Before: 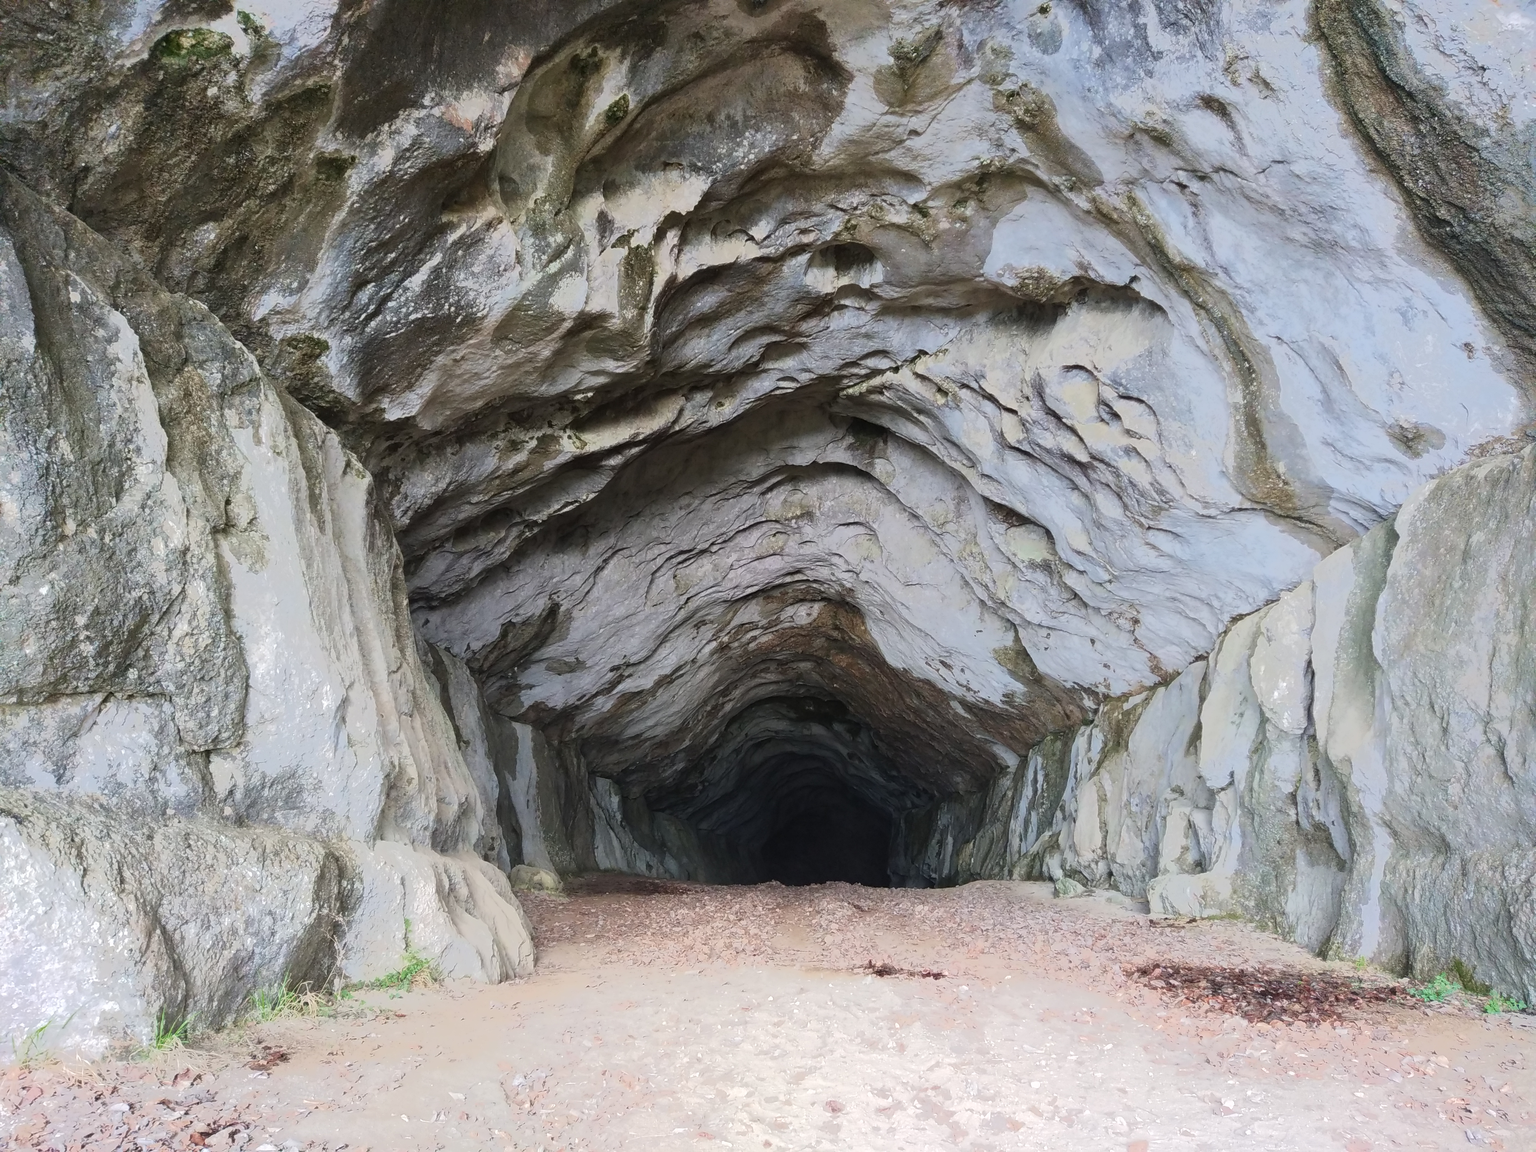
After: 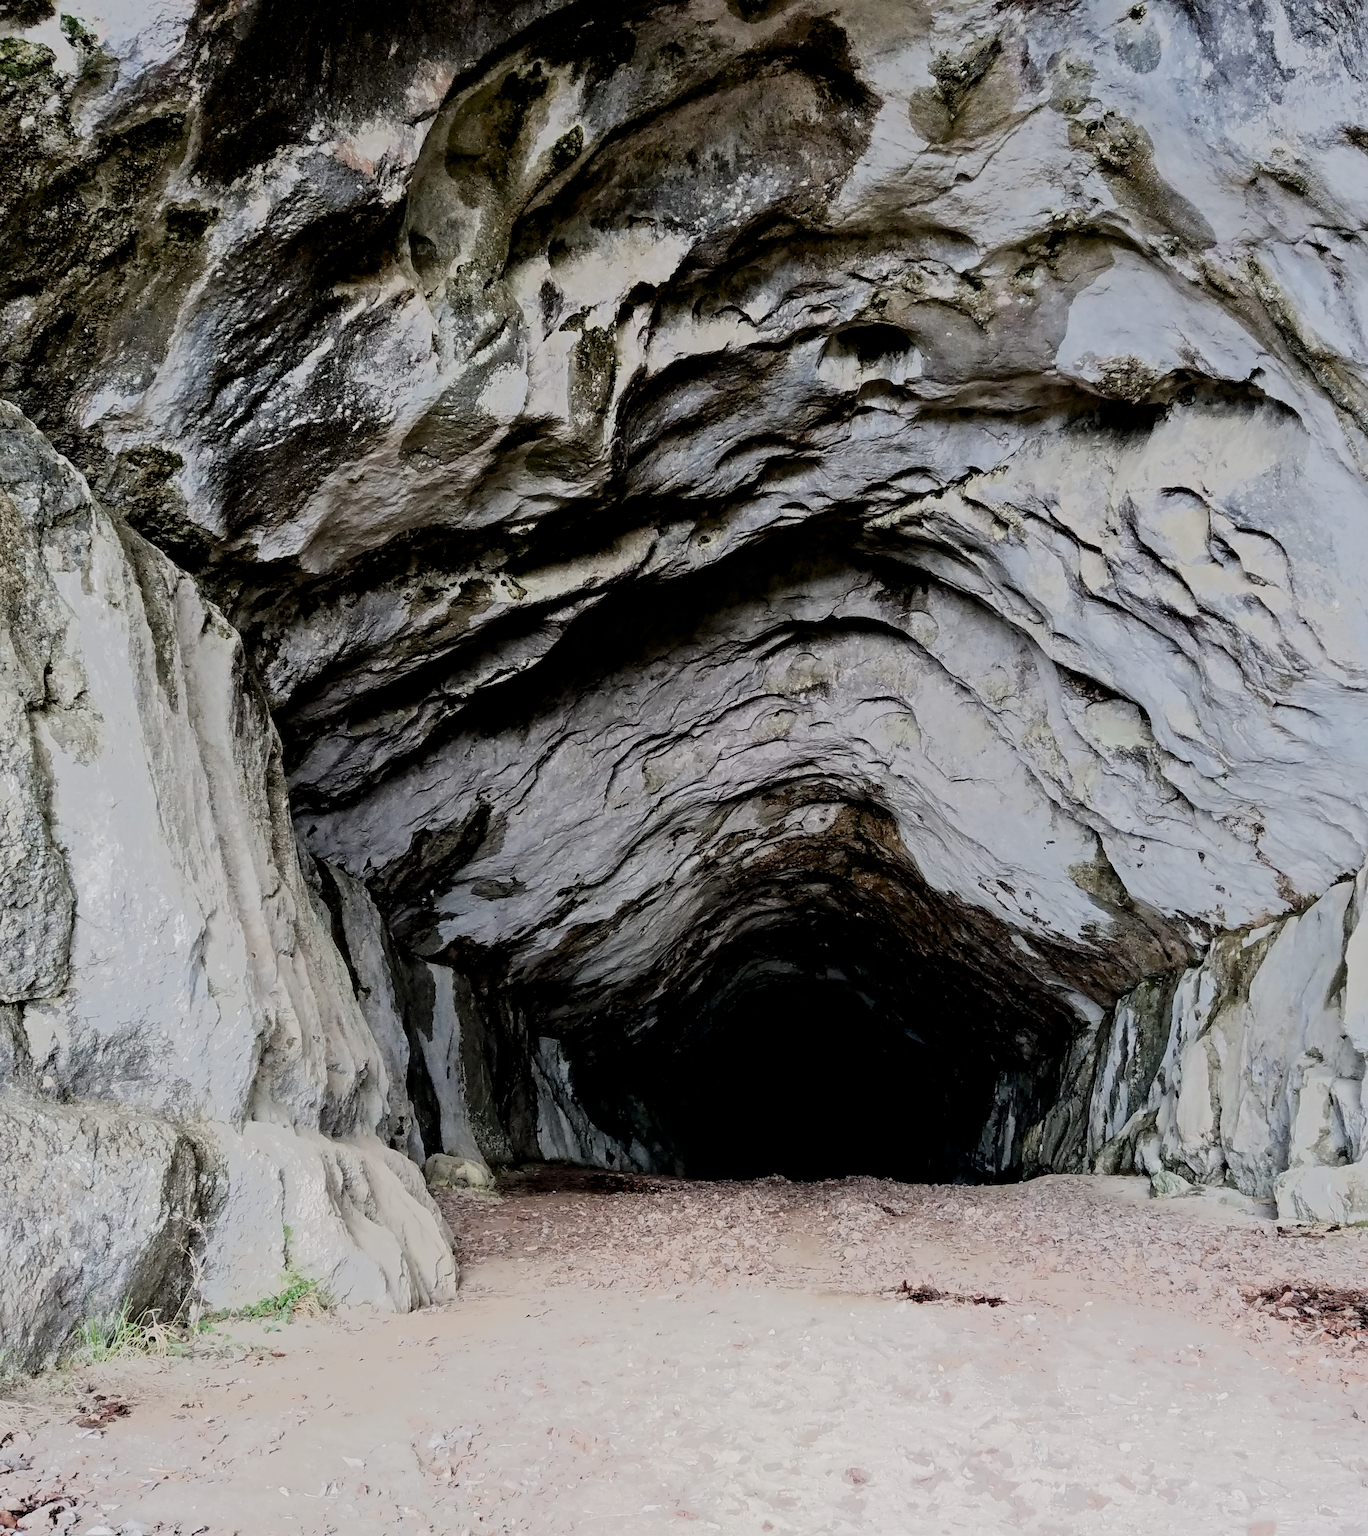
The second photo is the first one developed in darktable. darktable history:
contrast brightness saturation: contrast 0.114, saturation -0.173
crop and rotate: left 12.522%, right 20.698%
contrast equalizer: octaves 7, y [[0.5, 0.5, 0.544, 0.569, 0.5, 0.5], [0.5 ×6], [0.5 ×6], [0 ×6], [0 ×6]]
exposure: black level correction 0.028, exposure -0.076 EV, compensate highlight preservation false
sharpen: radius 1.045
filmic rgb: black relative exposure -7.65 EV, white relative exposure 4.56 EV, hardness 3.61, iterations of high-quality reconstruction 0
